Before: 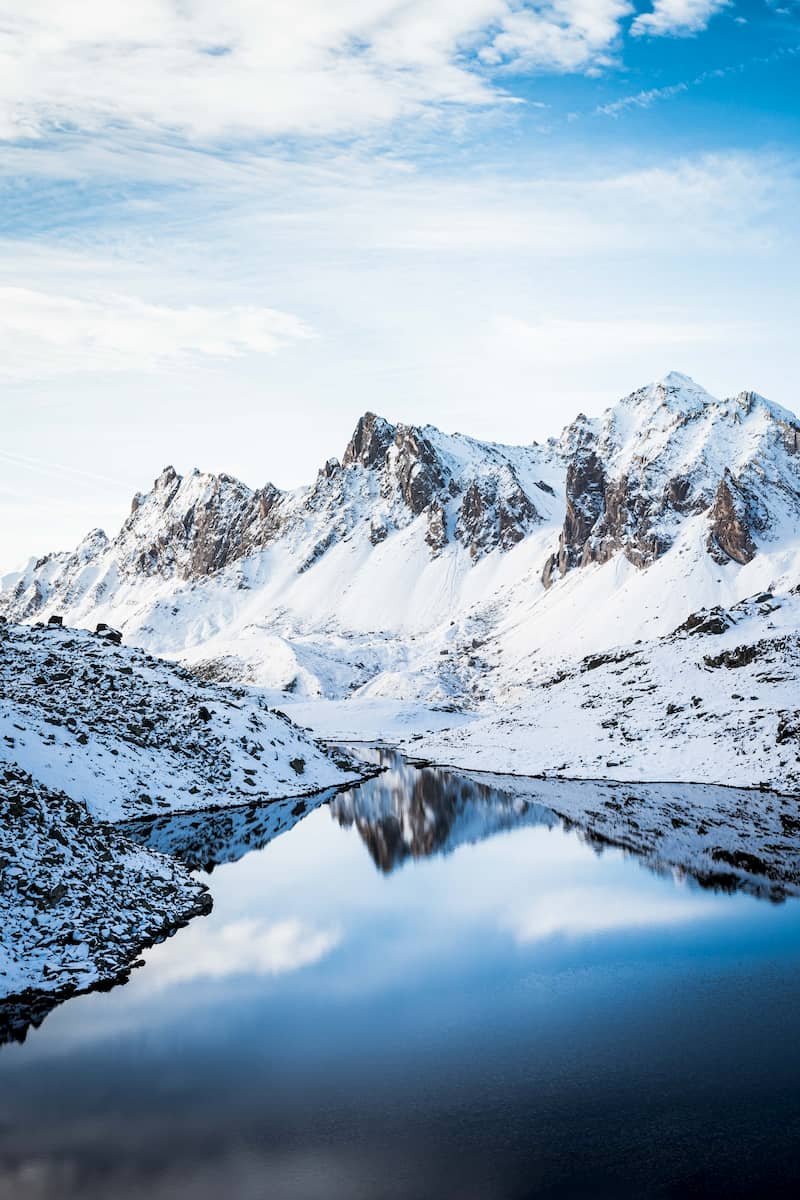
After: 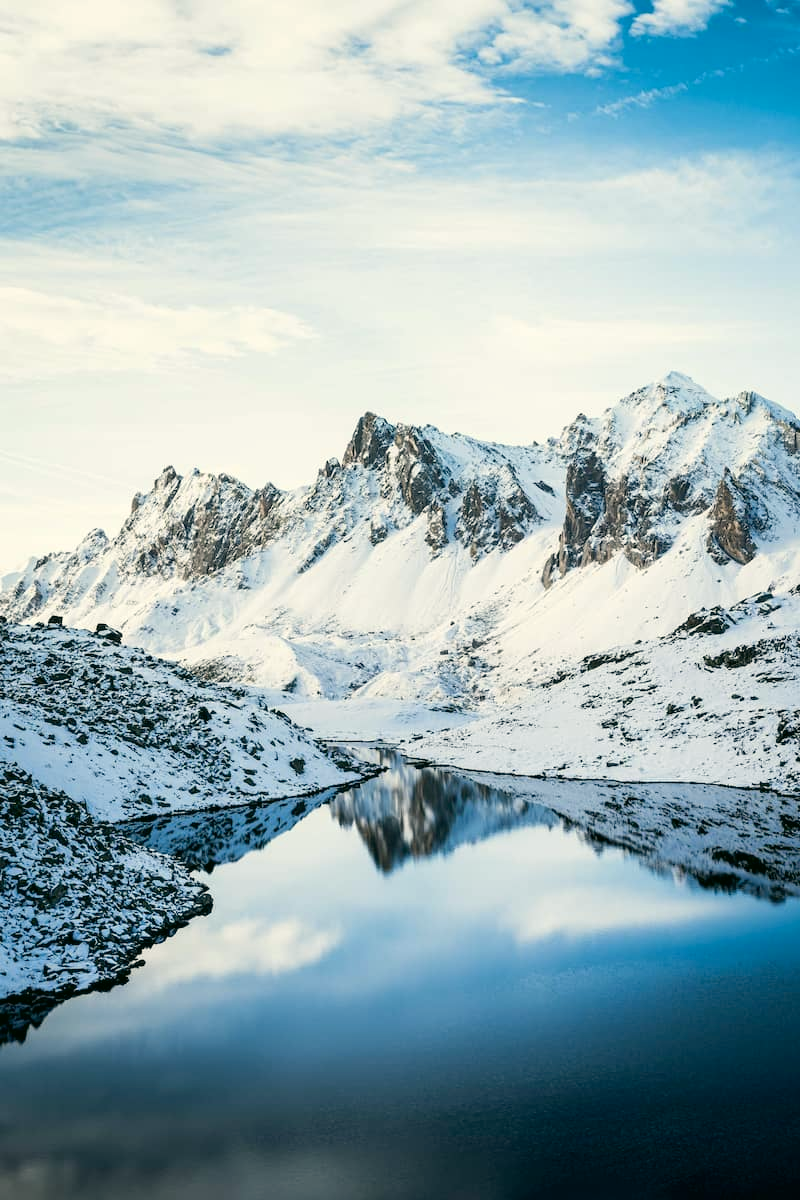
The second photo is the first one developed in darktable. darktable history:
color correction: highlights a* -0.376, highlights b* 9.3, shadows a* -8.78, shadows b* 0.472
